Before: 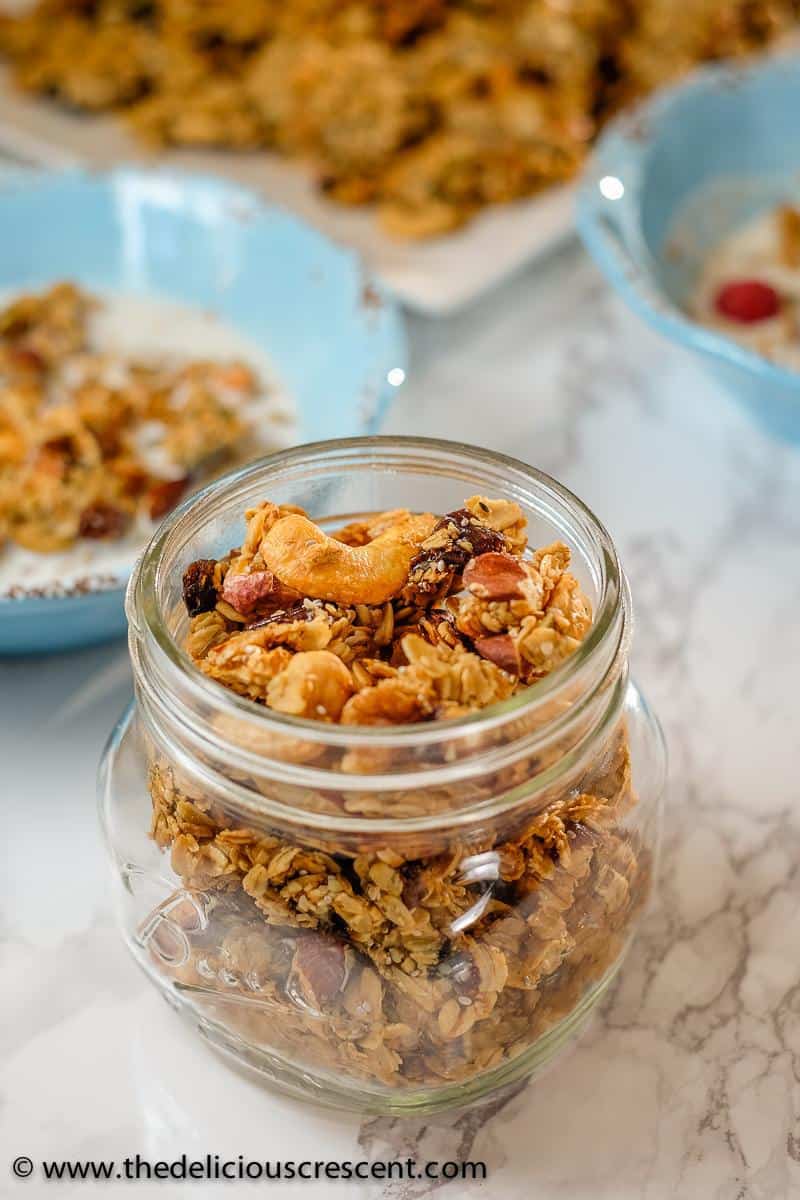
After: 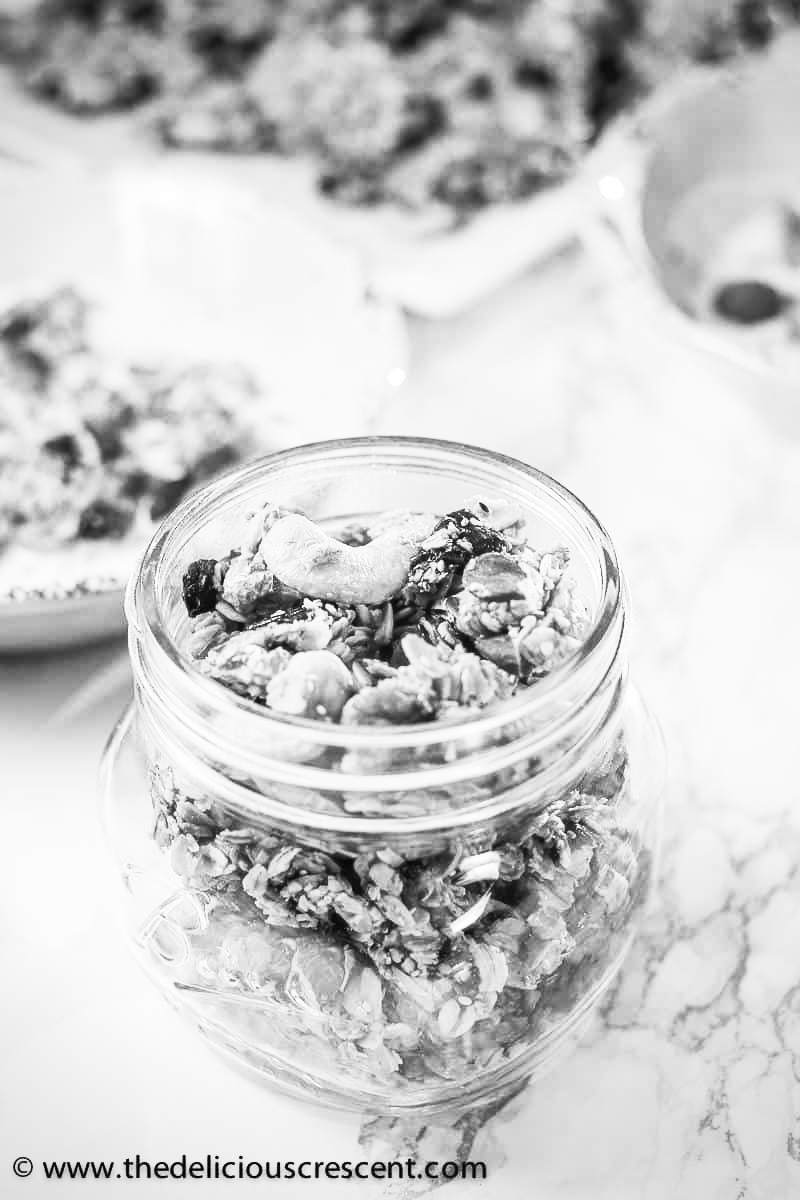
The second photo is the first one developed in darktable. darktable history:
contrast brightness saturation: contrast 0.53, brightness 0.47, saturation -1
tone equalizer: on, module defaults
vignetting: fall-off radius 81.94%
